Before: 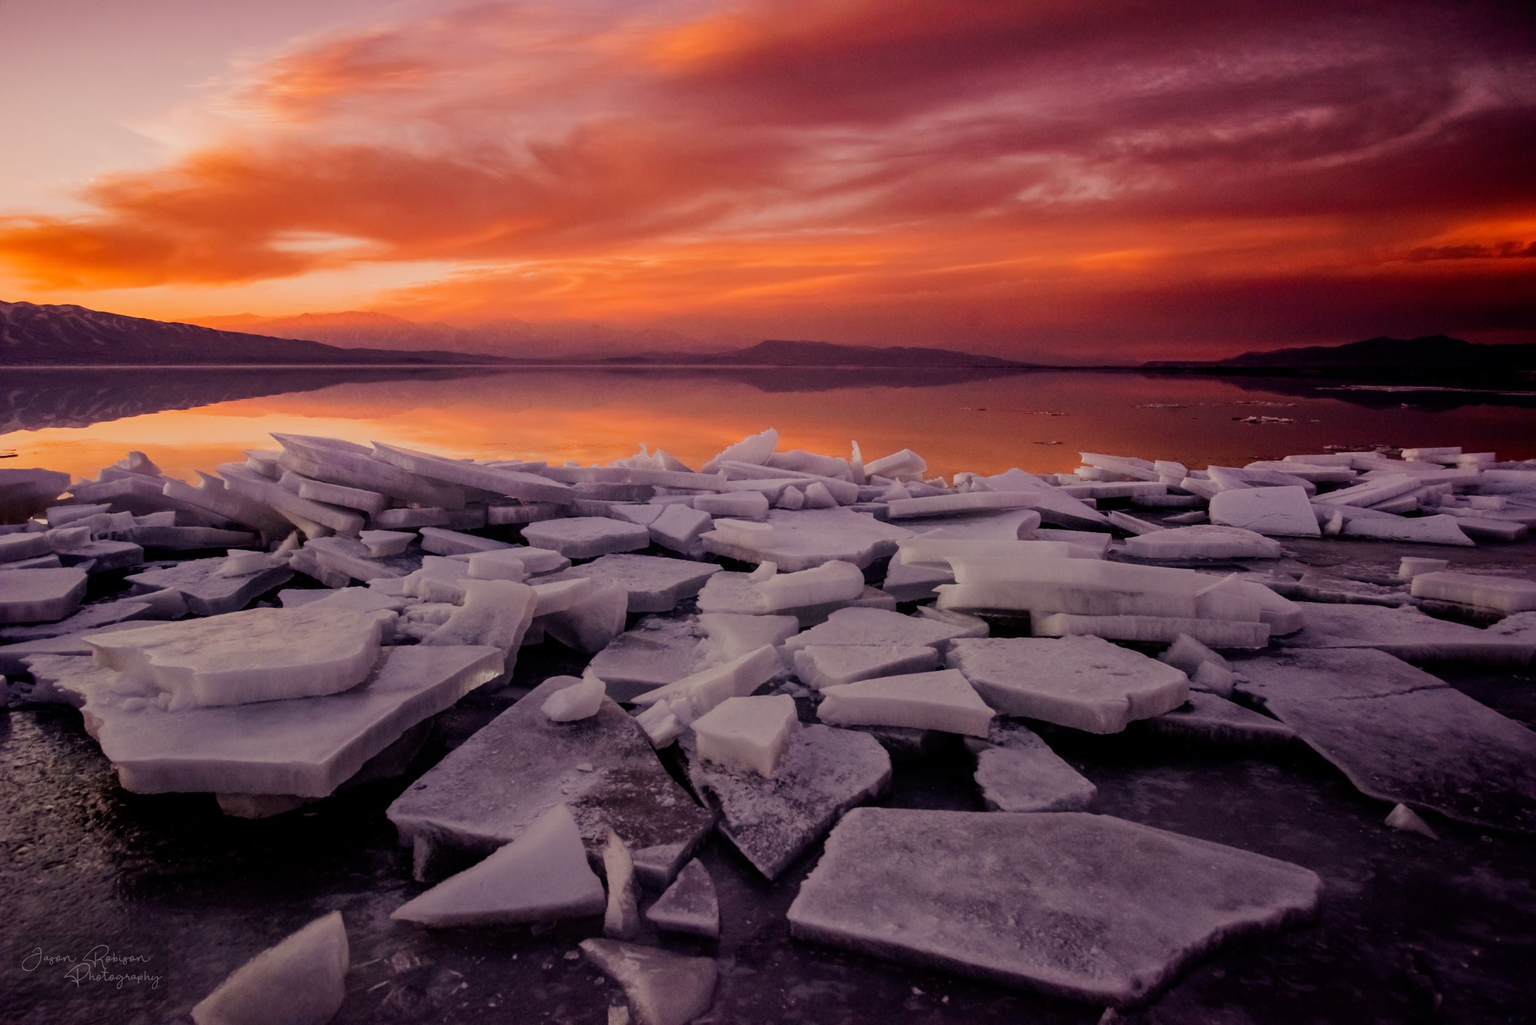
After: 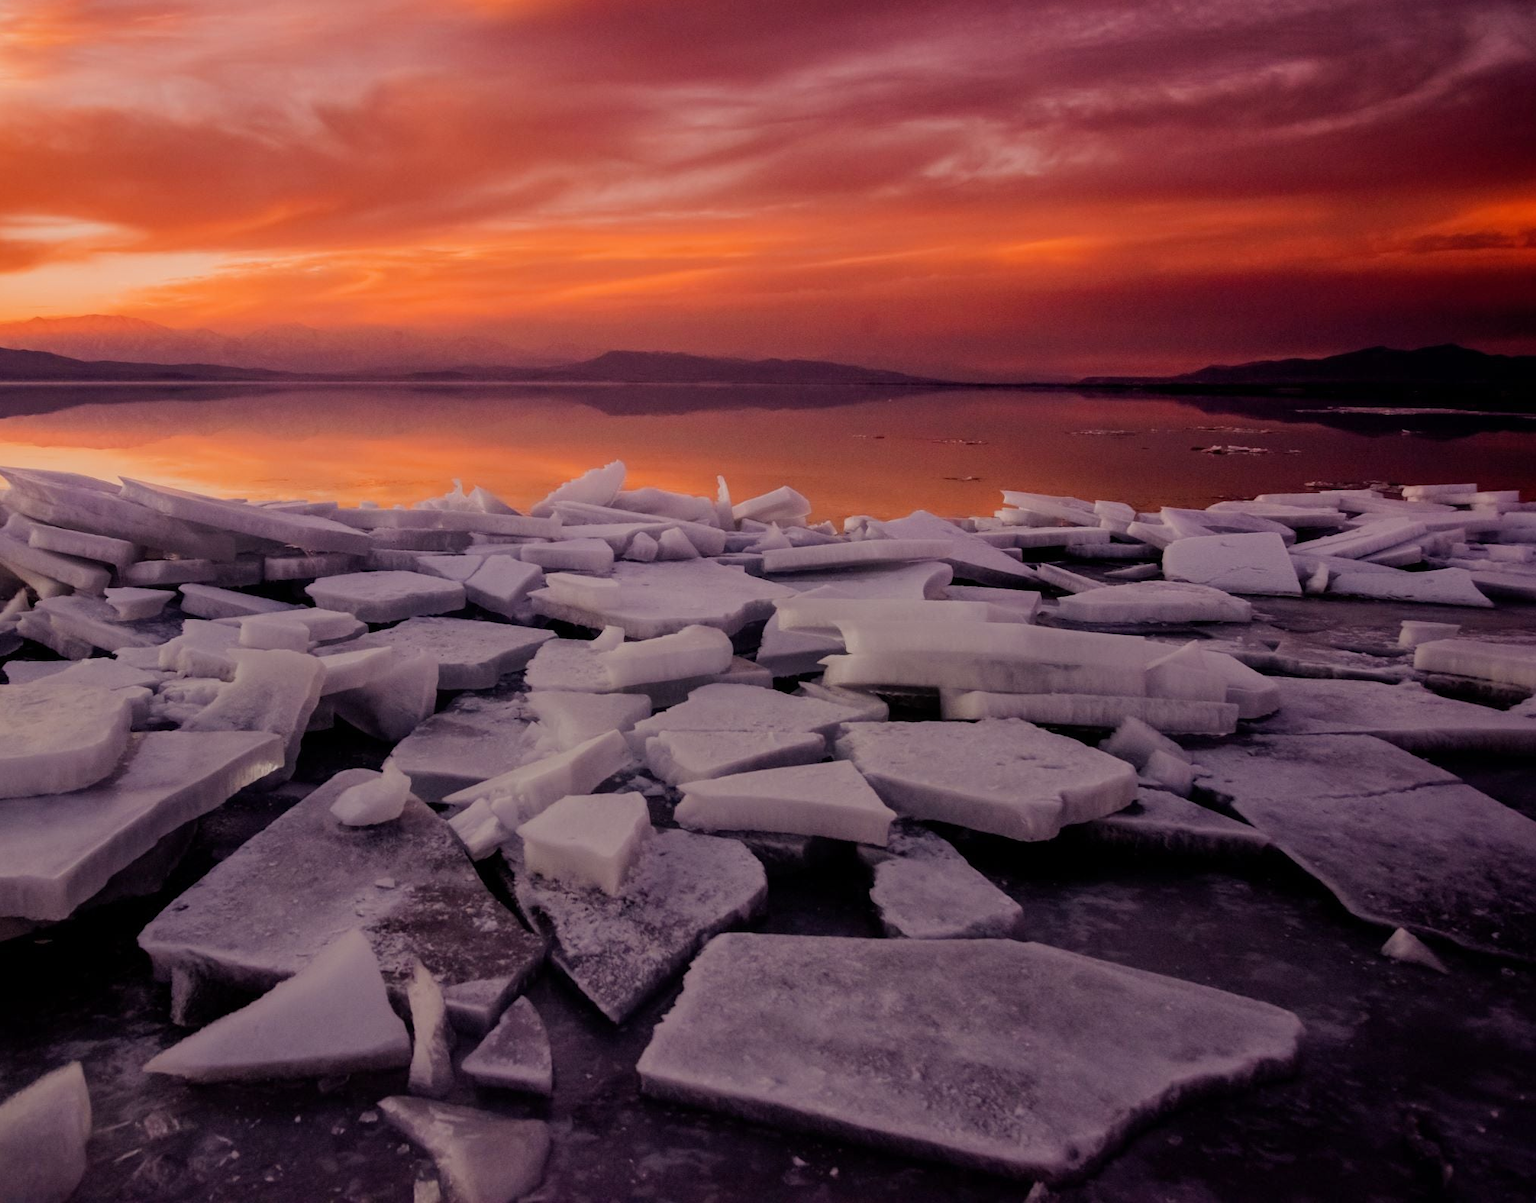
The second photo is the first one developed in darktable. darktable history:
shadows and highlights: shadows 25, highlights -25
crop and rotate: left 17.959%, top 5.771%, right 1.742%
